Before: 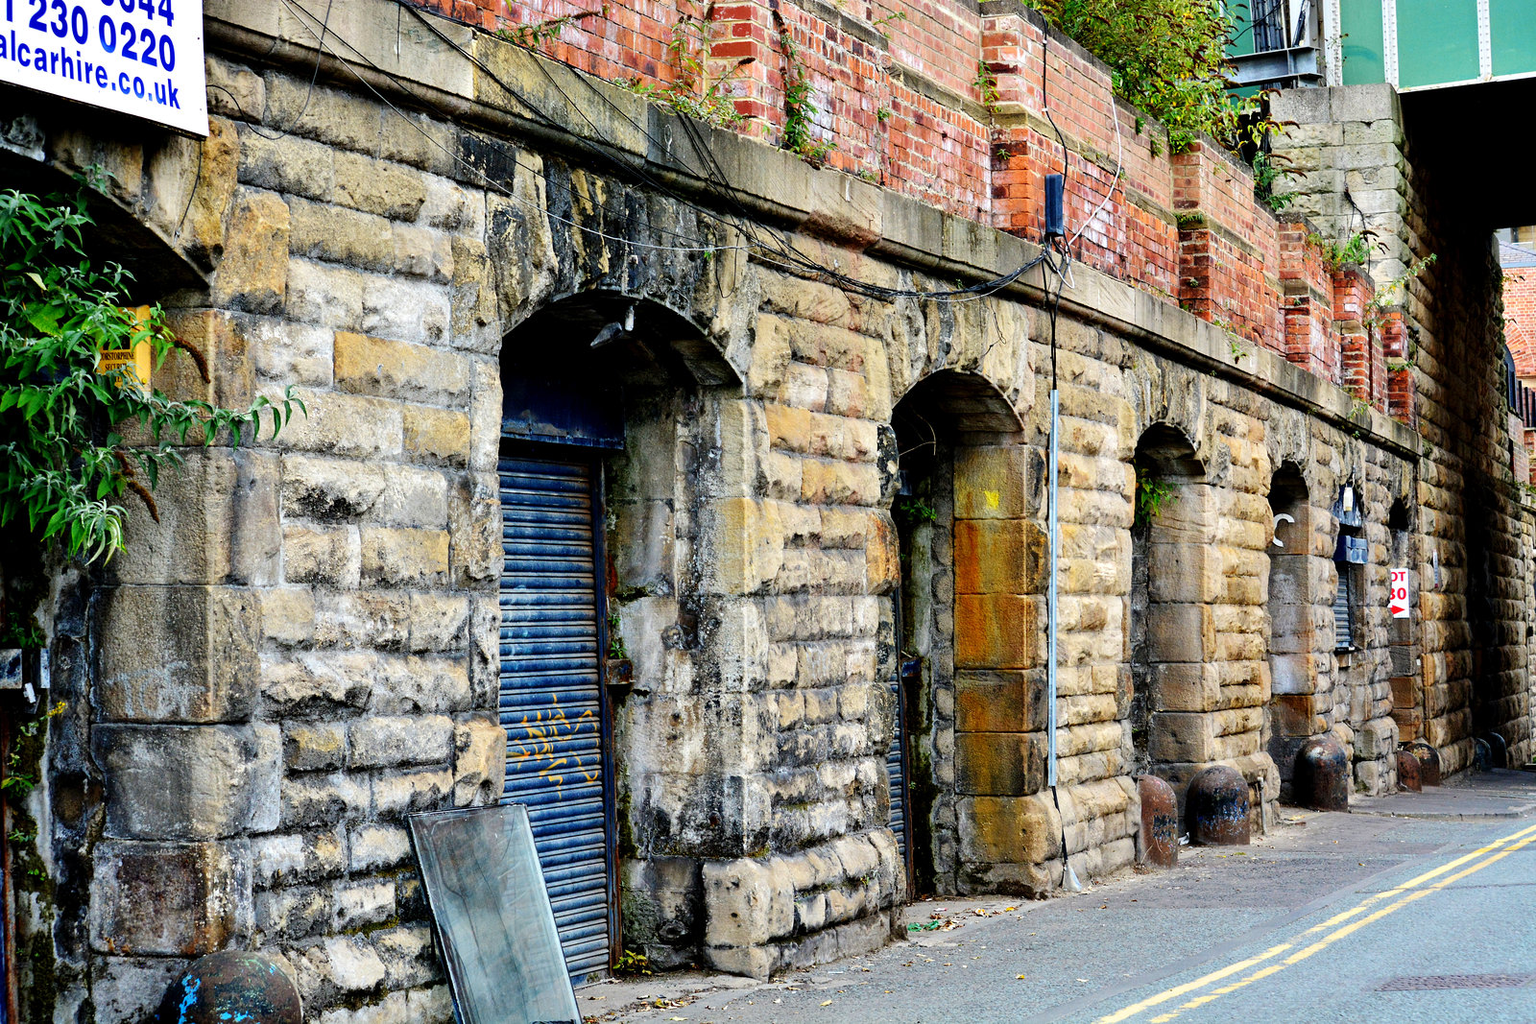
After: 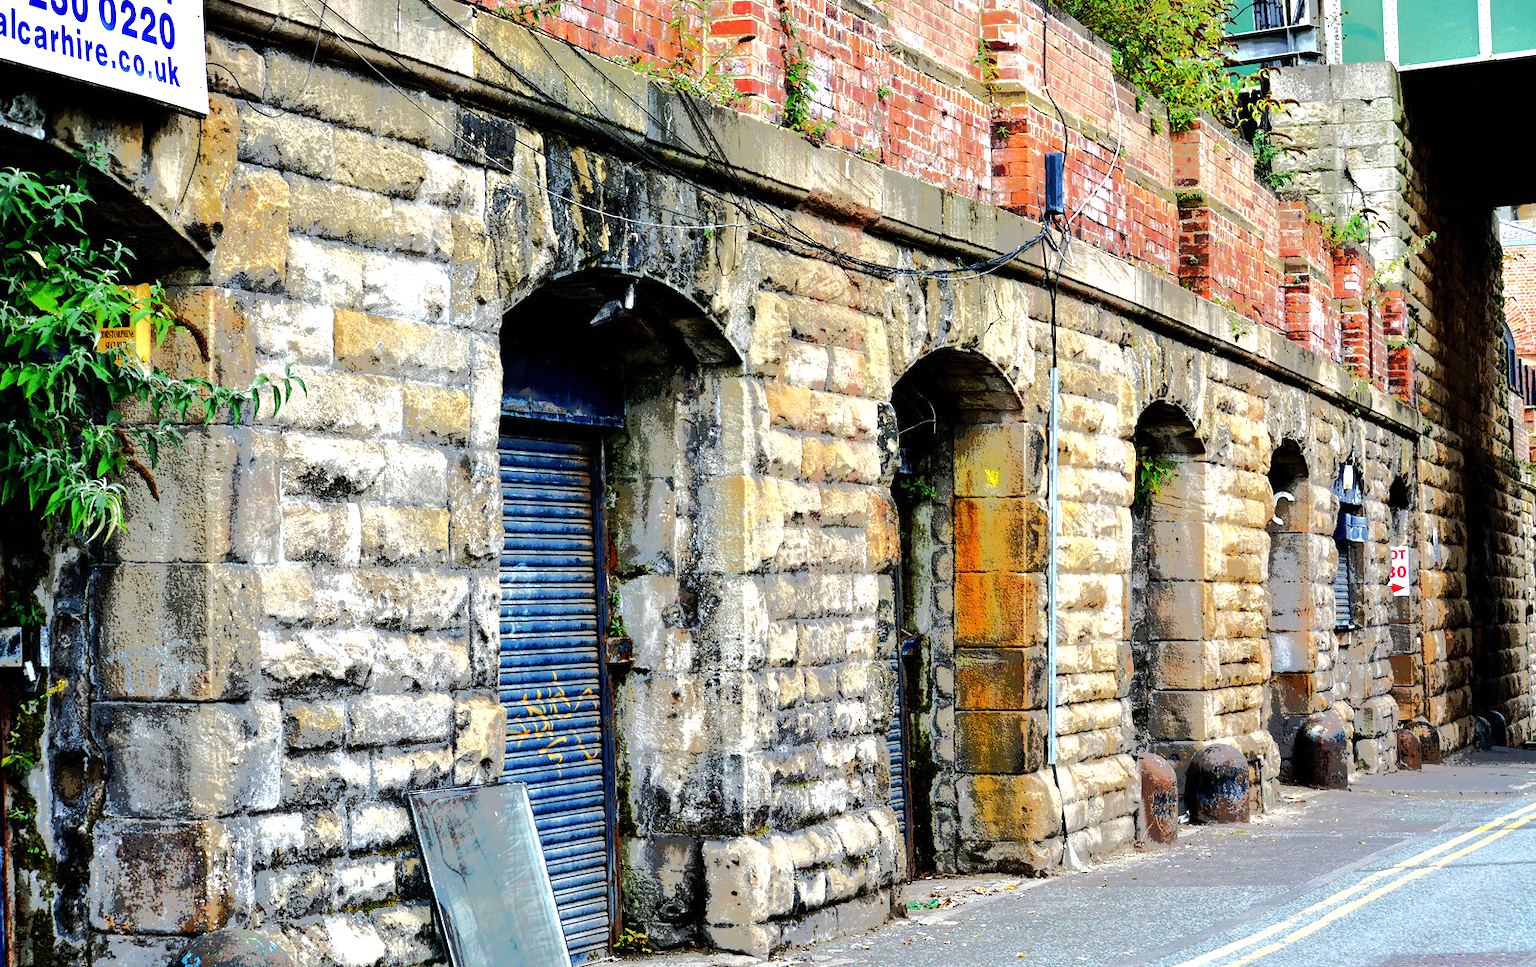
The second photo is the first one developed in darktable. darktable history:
tone equalizer: -7 EV -0.613 EV, -6 EV 1.03 EV, -5 EV -0.463 EV, -4 EV 0.468 EV, -3 EV 0.408 EV, -2 EV 0.143 EV, -1 EV -0.156 EV, +0 EV -0.364 EV, edges refinement/feathering 500, mask exposure compensation -1.57 EV, preserve details no
exposure: black level correction 0, exposure 0.498 EV, compensate exposure bias true, compensate highlight preservation false
crop and rotate: top 2.246%, bottom 3.199%
